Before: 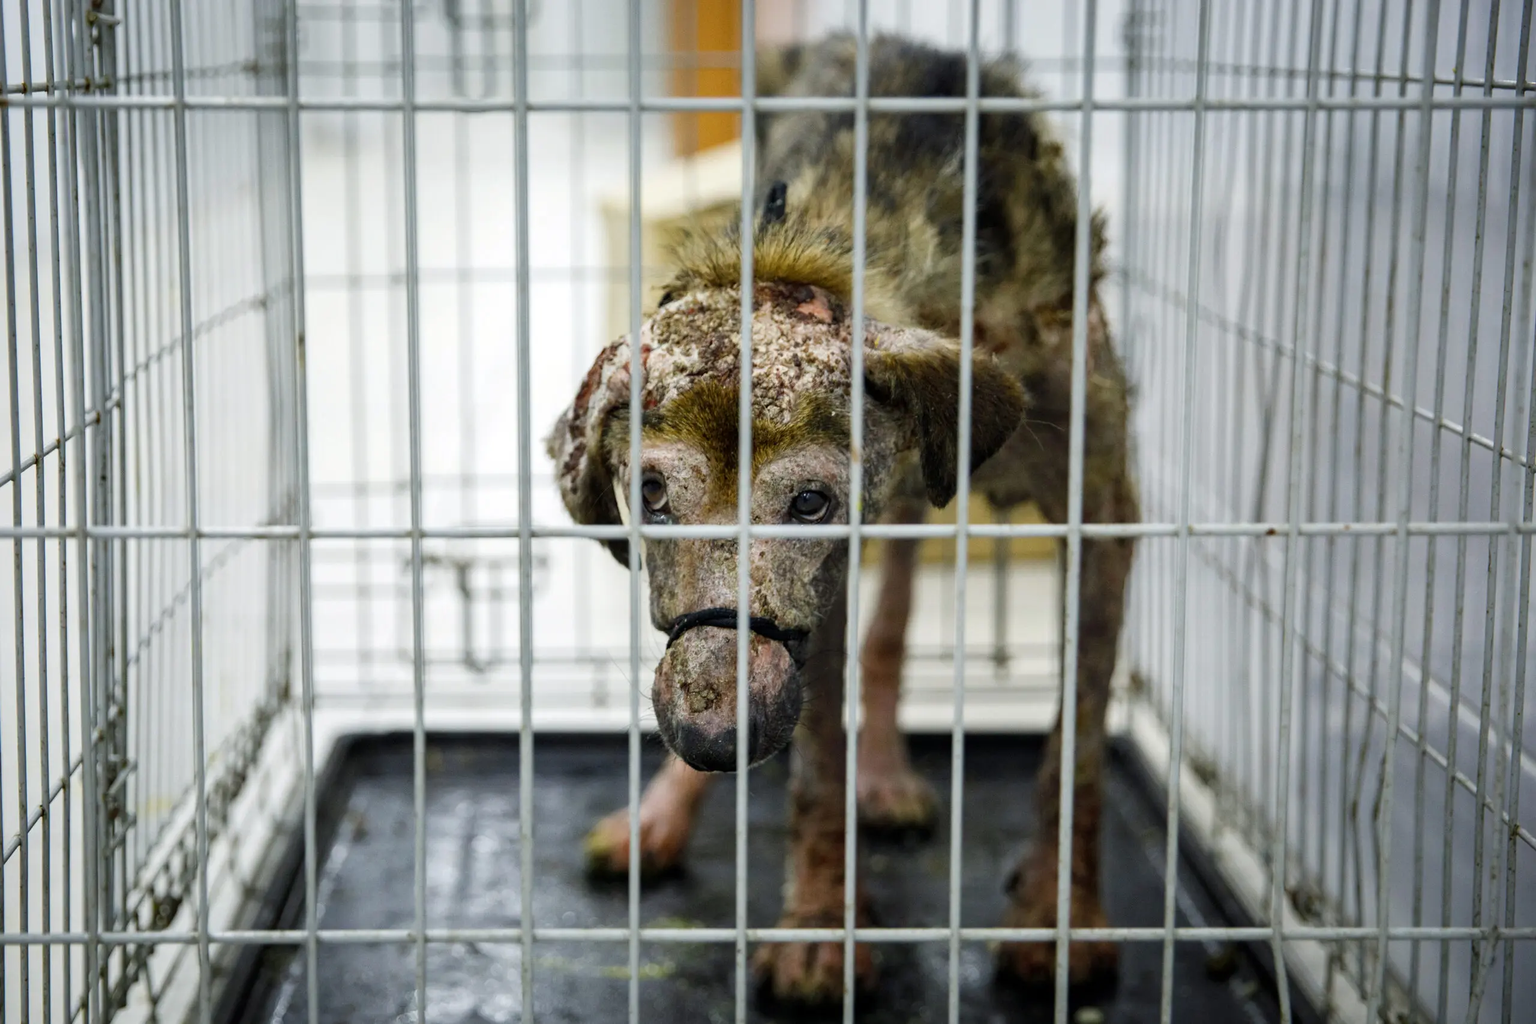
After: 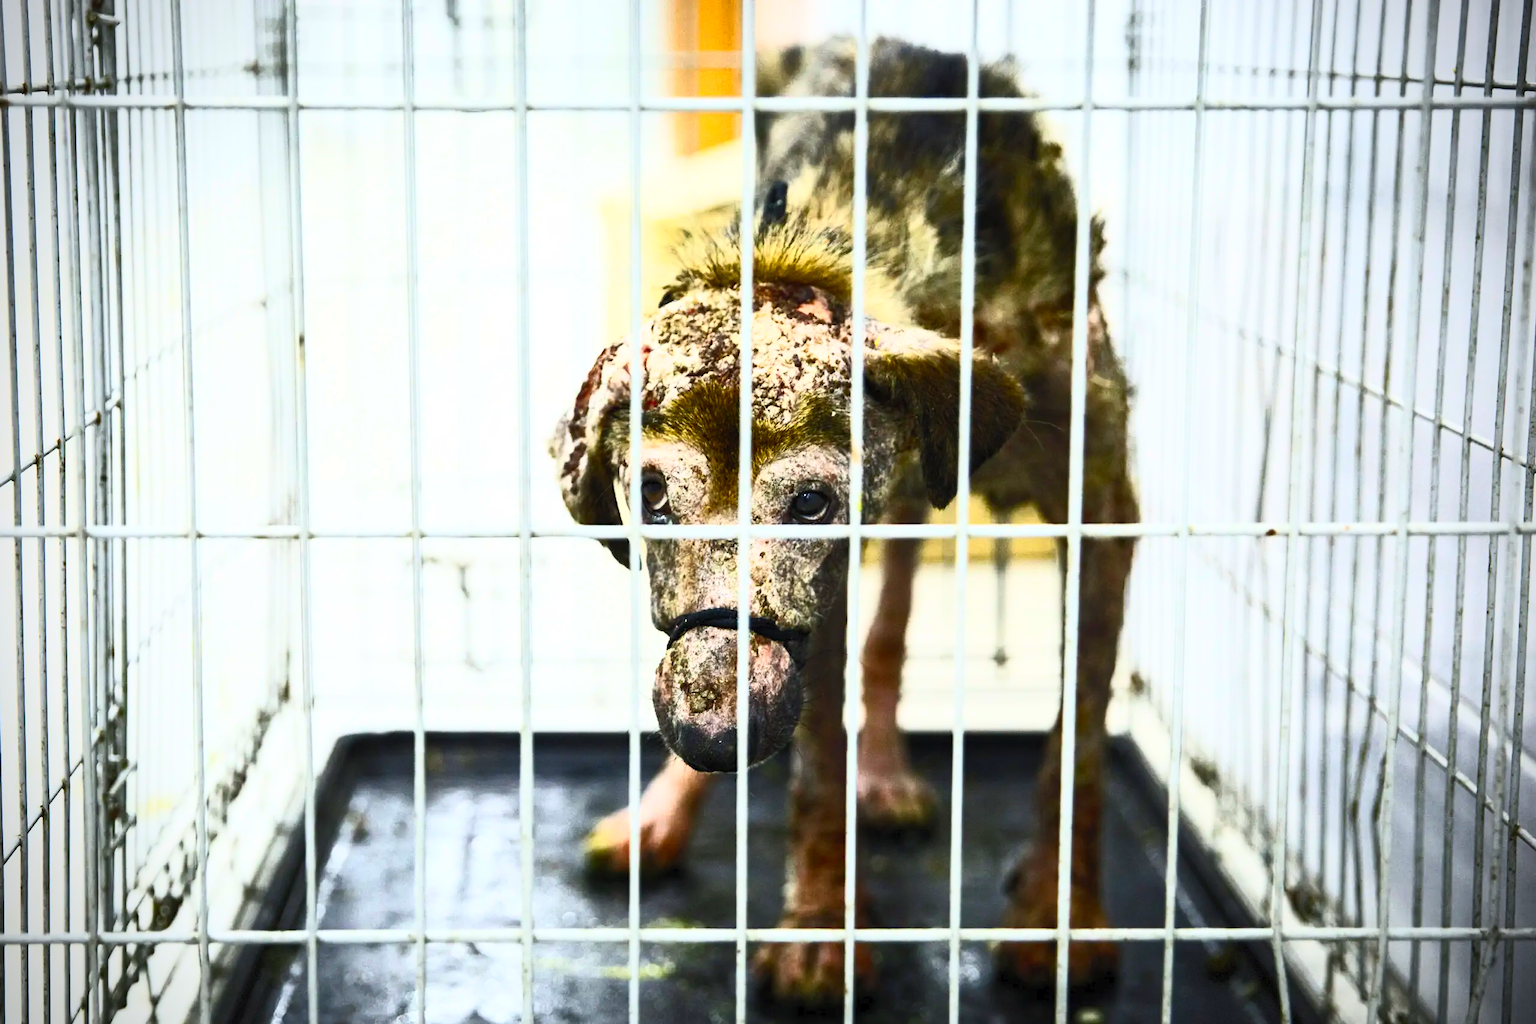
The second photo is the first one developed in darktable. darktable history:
vignetting: dithering 8-bit output
contrast brightness saturation: contrast 0.825, brightness 0.603, saturation 0.579
